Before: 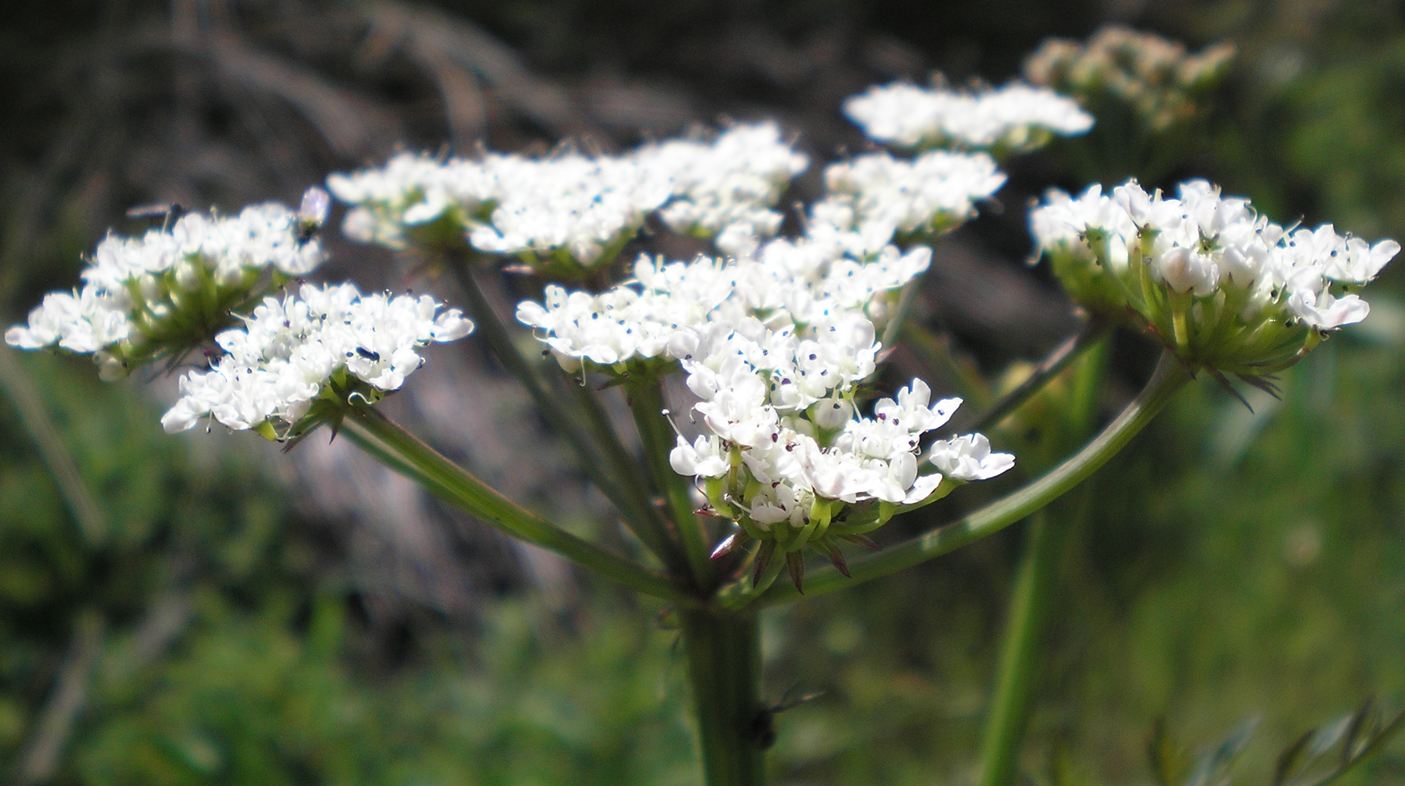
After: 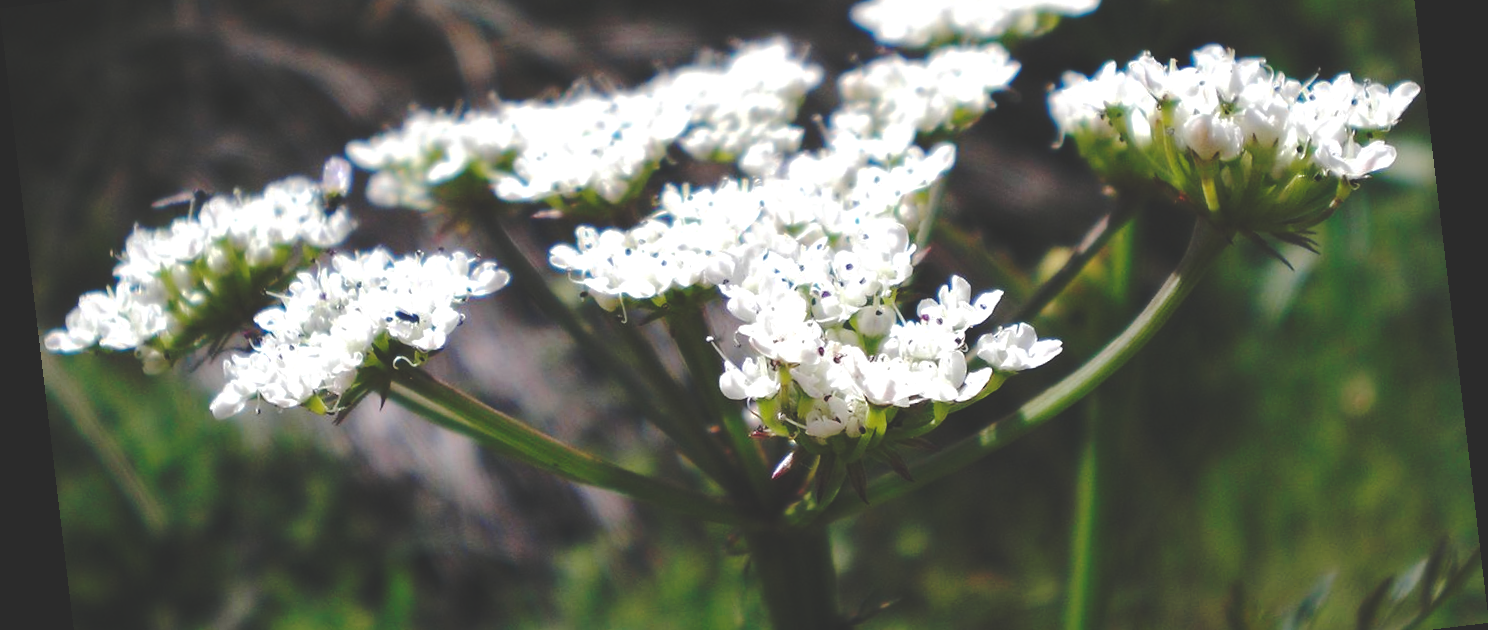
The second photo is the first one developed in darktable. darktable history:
color balance: contrast 10%
rgb curve: curves: ch0 [(0, 0) (0.175, 0.154) (0.785, 0.663) (1, 1)]
rotate and perspective: rotation -6.83°, automatic cropping off
crop: top 16.727%, bottom 16.727%
base curve: curves: ch0 [(0, 0.024) (0.055, 0.065) (0.121, 0.166) (0.236, 0.319) (0.693, 0.726) (1, 1)], preserve colors none
